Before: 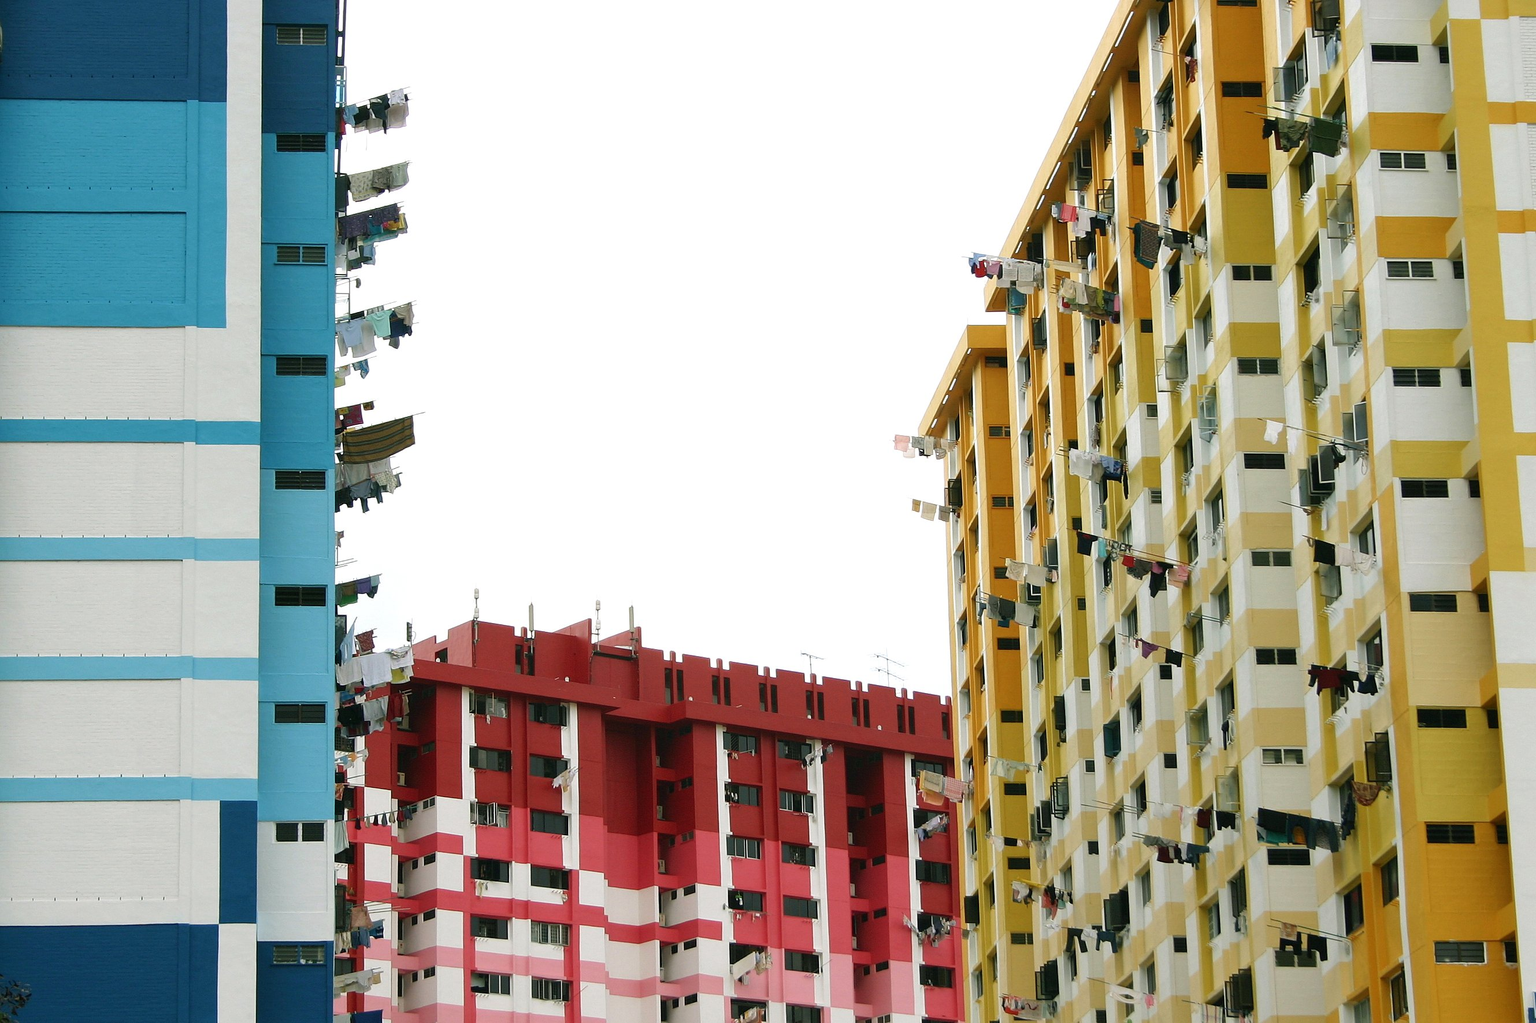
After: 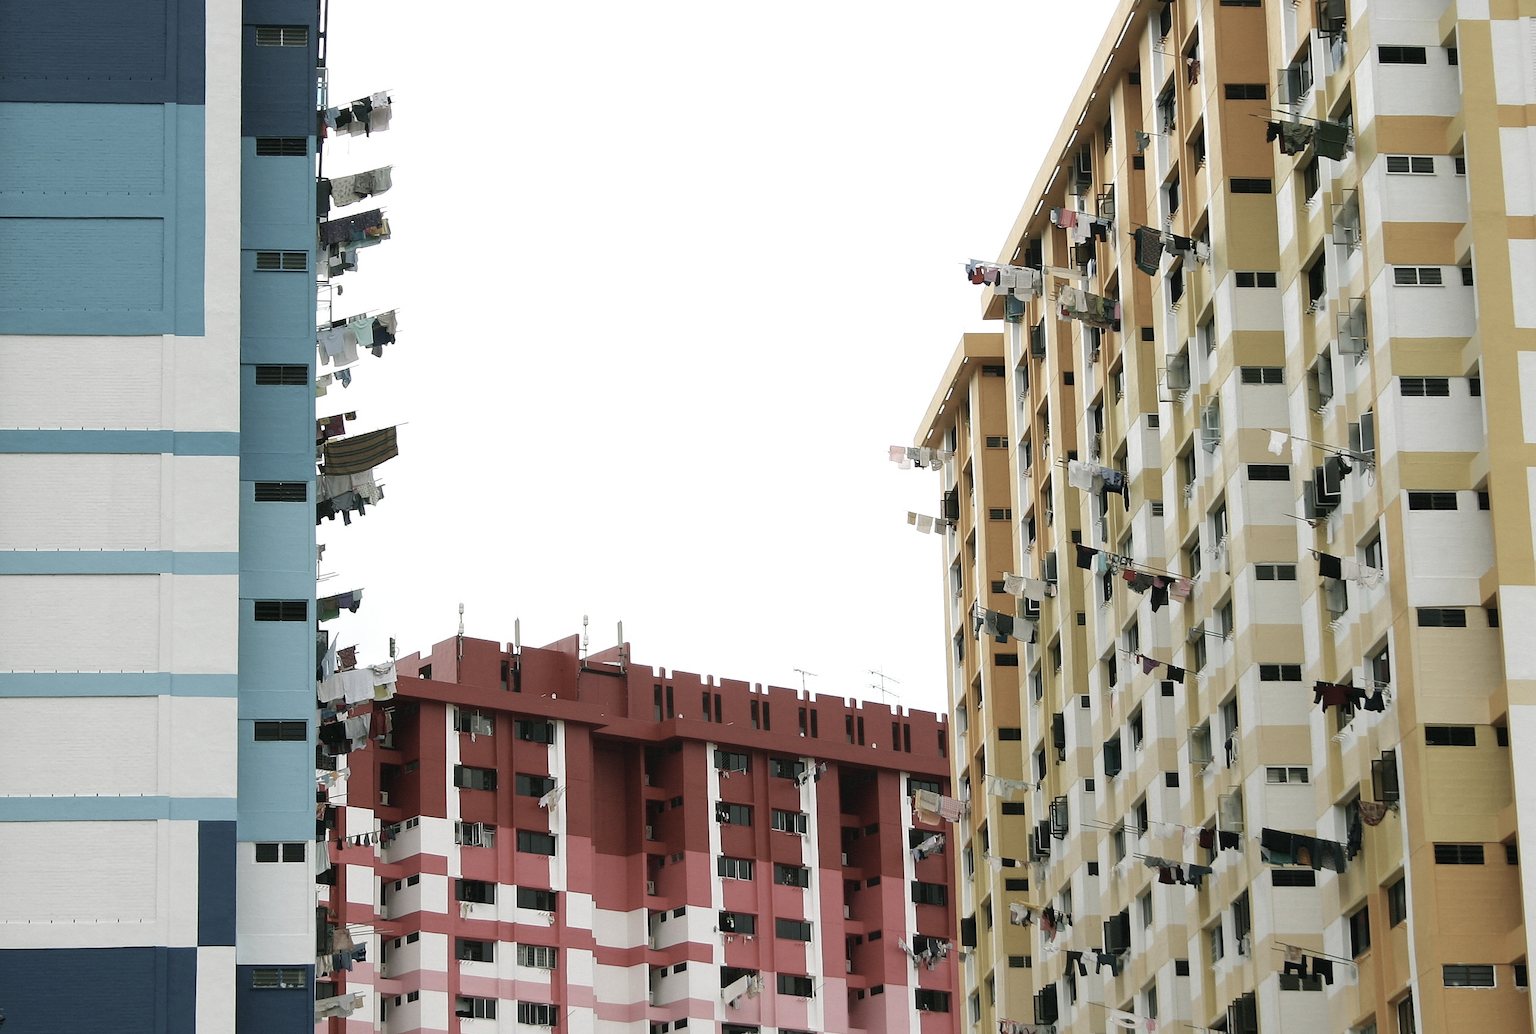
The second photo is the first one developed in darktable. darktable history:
crop and rotate: left 1.774%, right 0.633%, bottom 1.28%
color correction: saturation 0.5
